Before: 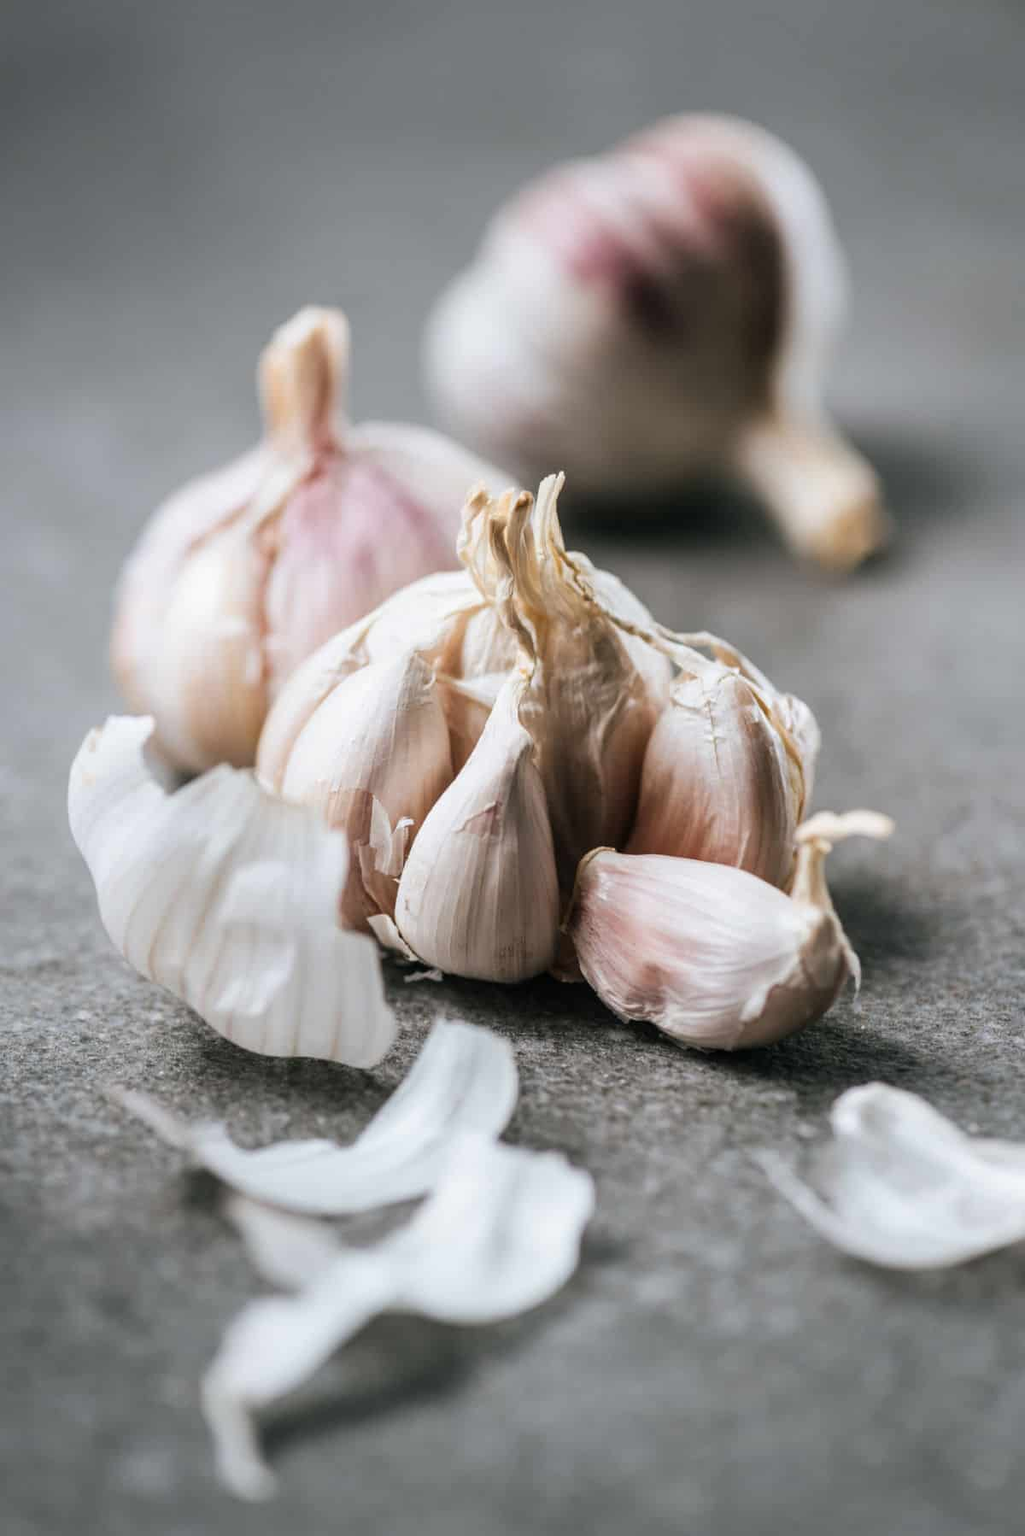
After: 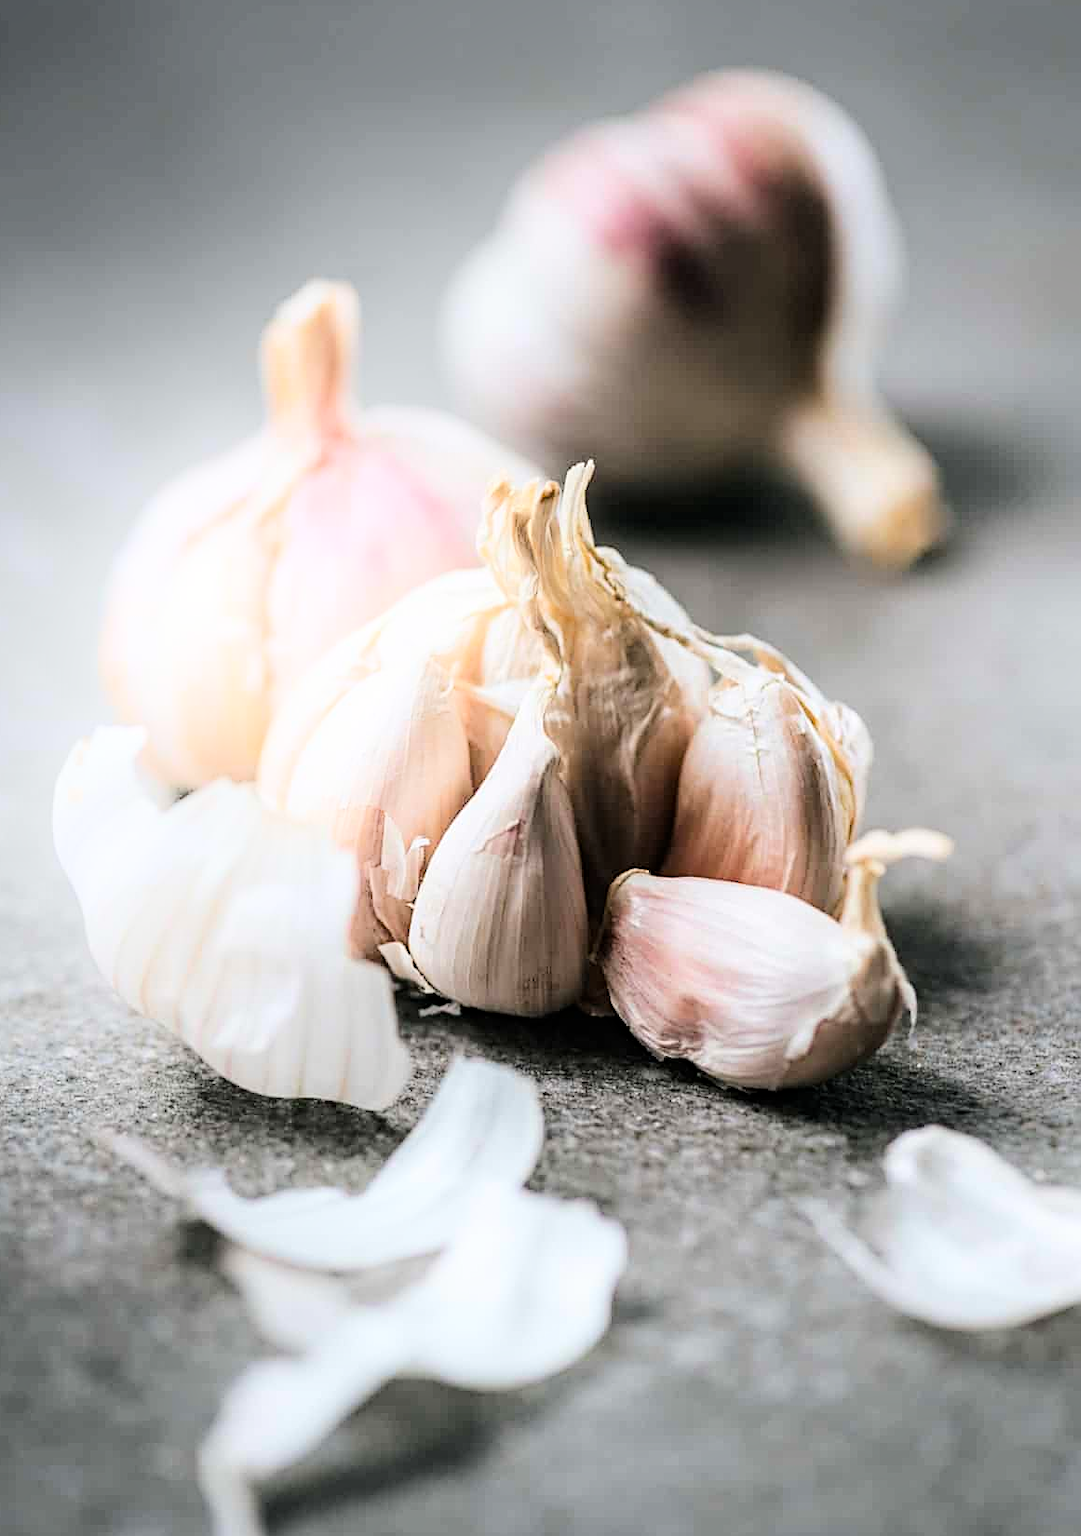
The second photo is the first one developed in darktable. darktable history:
sharpen: on, module defaults
crop: left 1.964%, top 3.251%, right 1.122%, bottom 4.933%
shadows and highlights: shadows -54.3, highlights 86.09, soften with gaussian
haze removal: compatibility mode true, adaptive false
tone curve: curves: ch0 [(0, 0) (0.004, 0.001) (0.133, 0.112) (0.325, 0.362) (0.832, 0.893) (1, 1)], color space Lab, linked channels, preserve colors none
